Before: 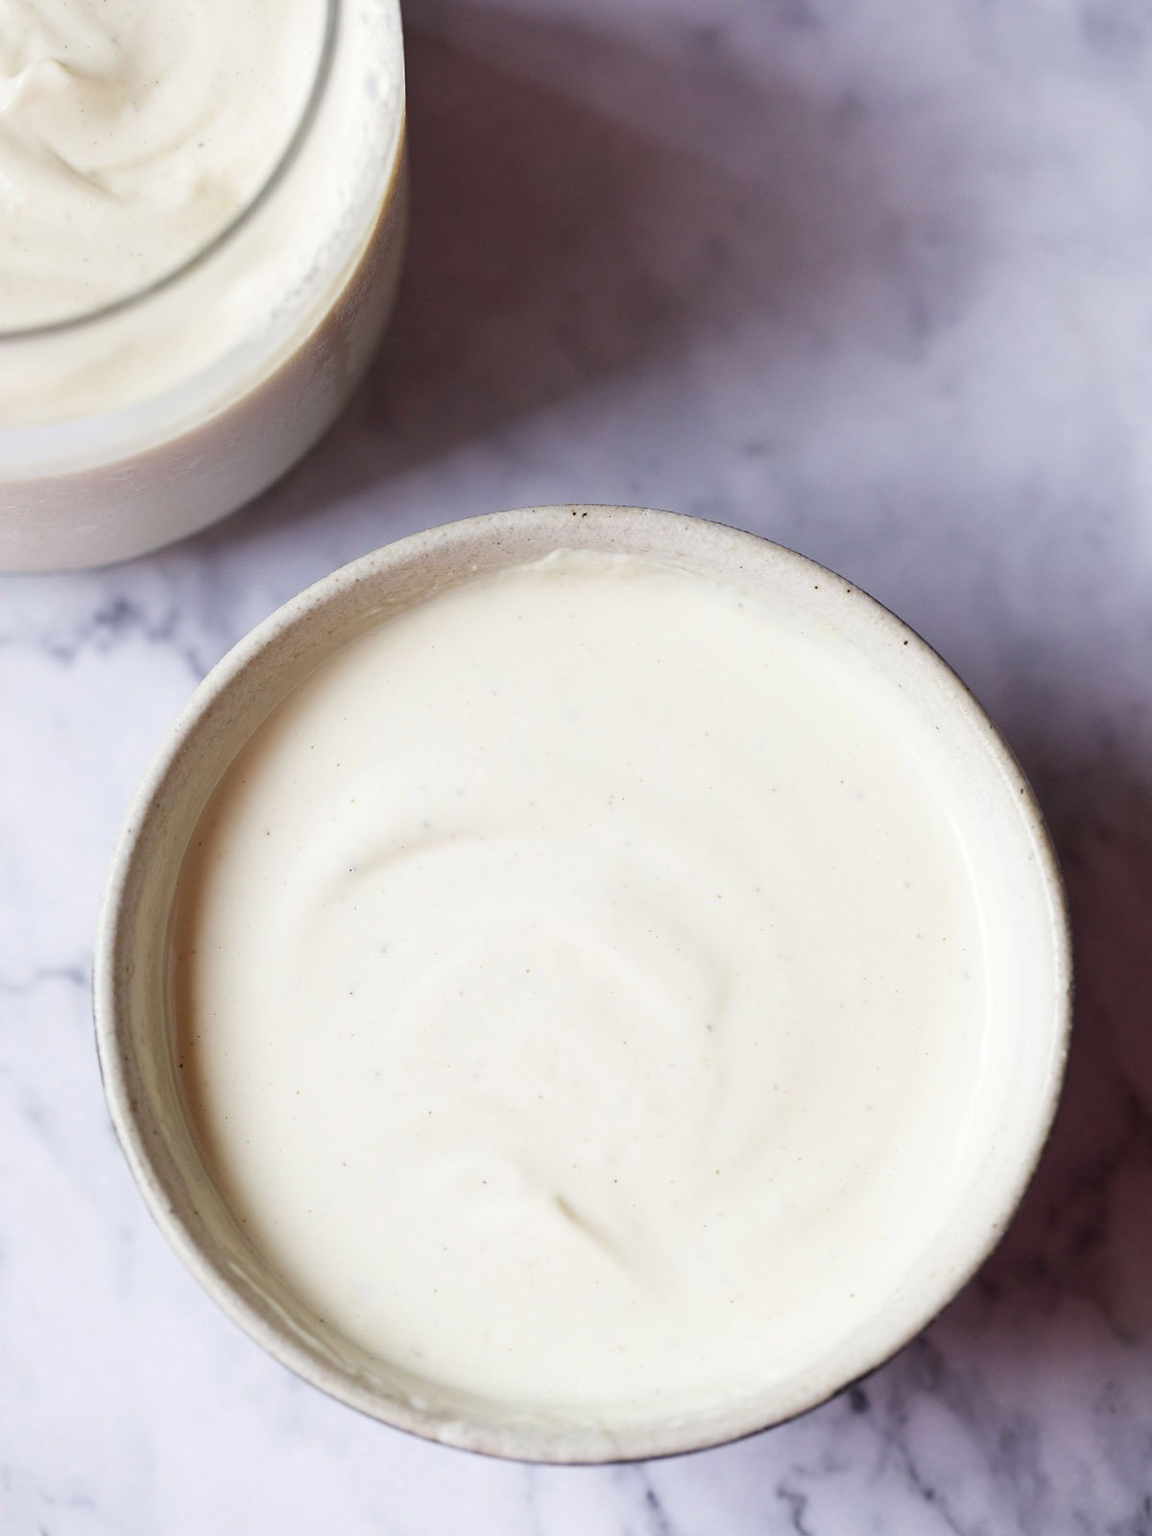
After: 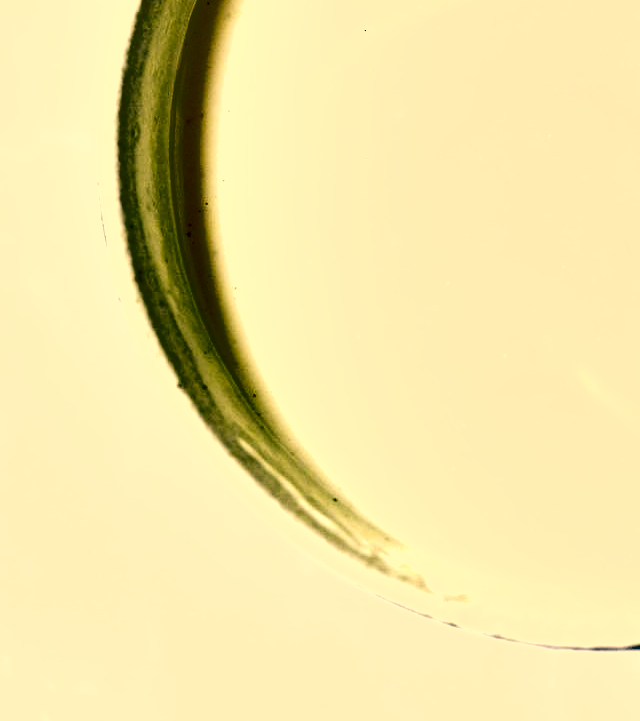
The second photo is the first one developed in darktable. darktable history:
shadows and highlights: radius 100.41, shadows 50.55, highlights -64.36, highlights color adjustment 49.82%, soften with gaussian
color correction: highlights a* 5.62, highlights b* 33.57, shadows a* -25.86, shadows b* 4.02
crop and rotate: top 54.778%, right 46.61%, bottom 0.159%
exposure: black level correction 0, exposure 1.2 EV, compensate highlight preservation false
base curve: curves: ch0 [(0, 0) (0.036, 0.025) (0.121, 0.166) (0.206, 0.329) (0.605, 0.79) (1, 1)], preserve colors none
local contrast: mode bilateral grid, contrast 28, coarseness 16, detail 115%, midtone range 0.2
